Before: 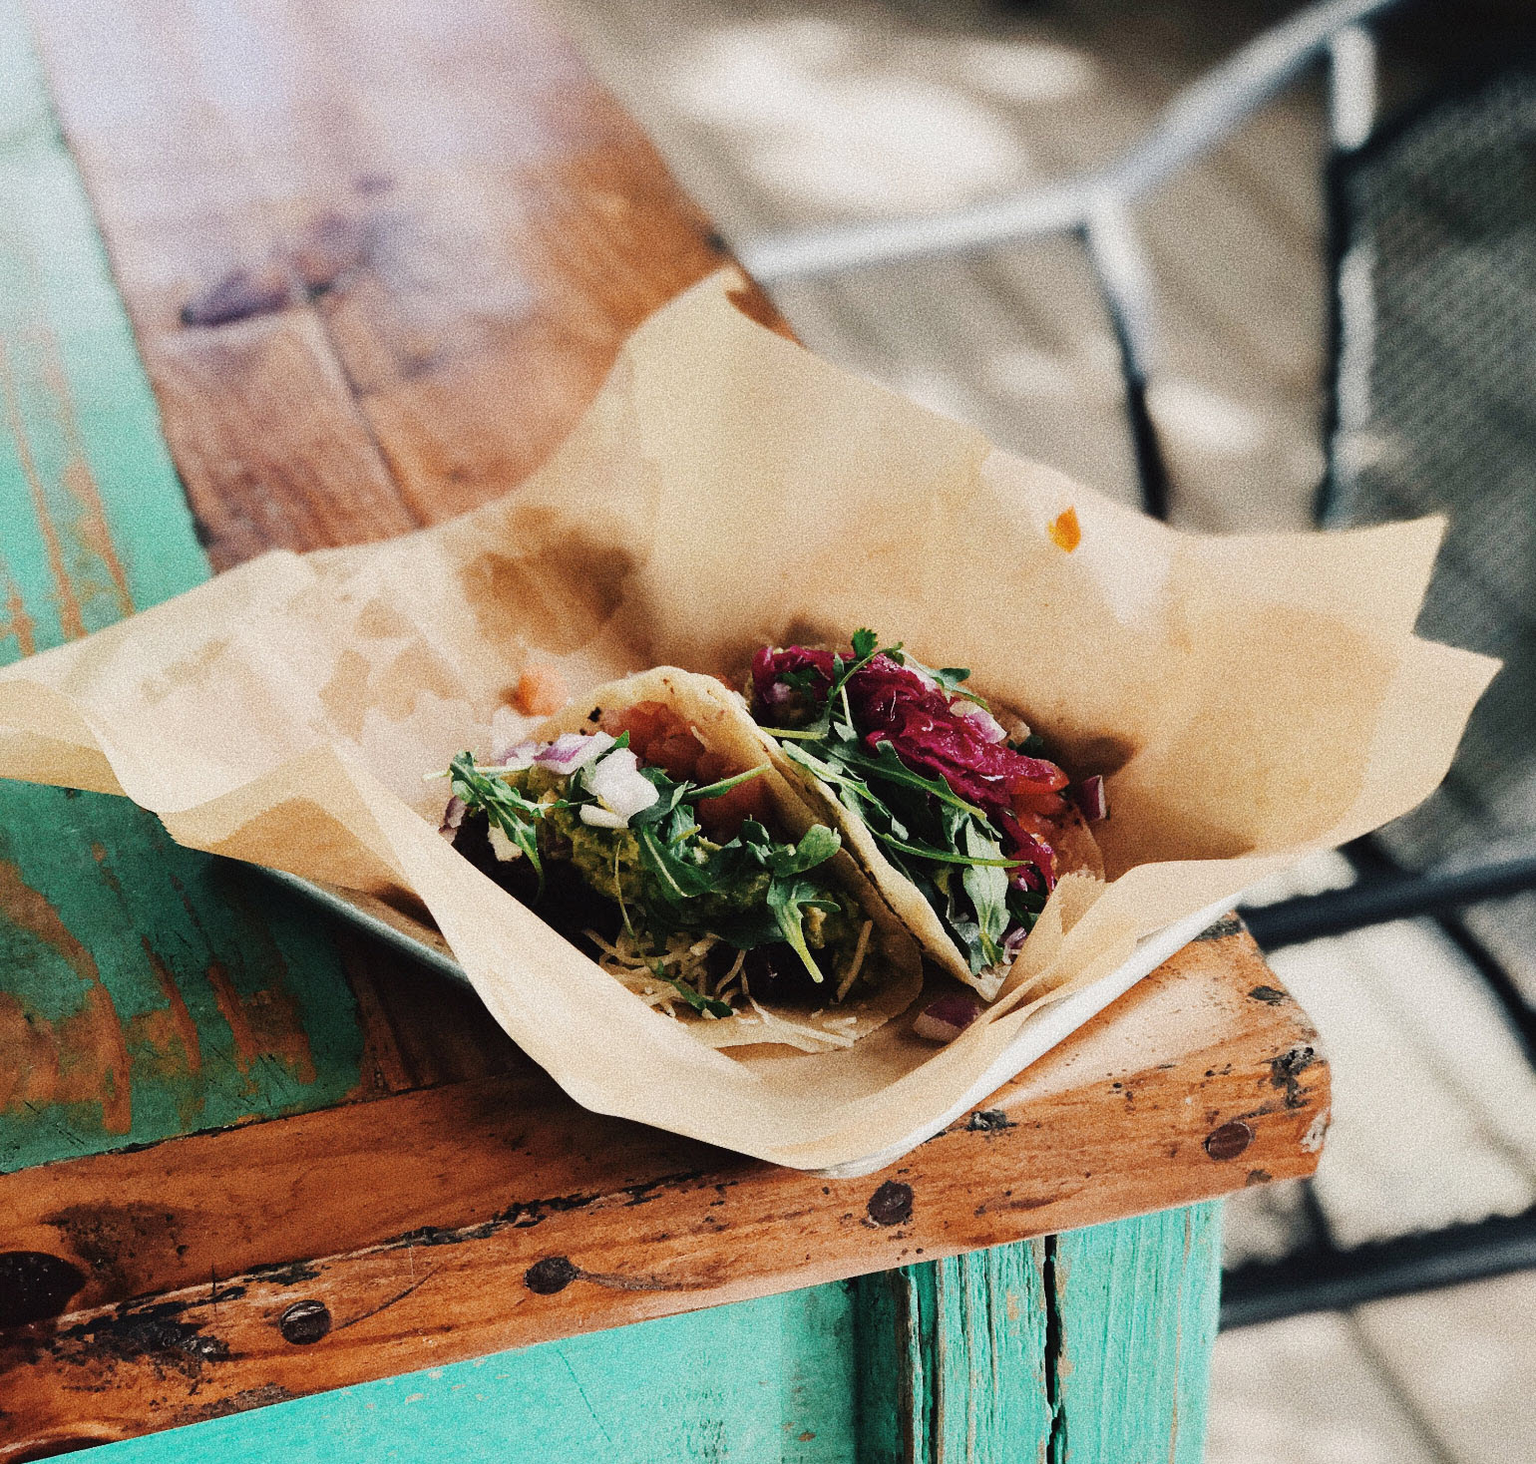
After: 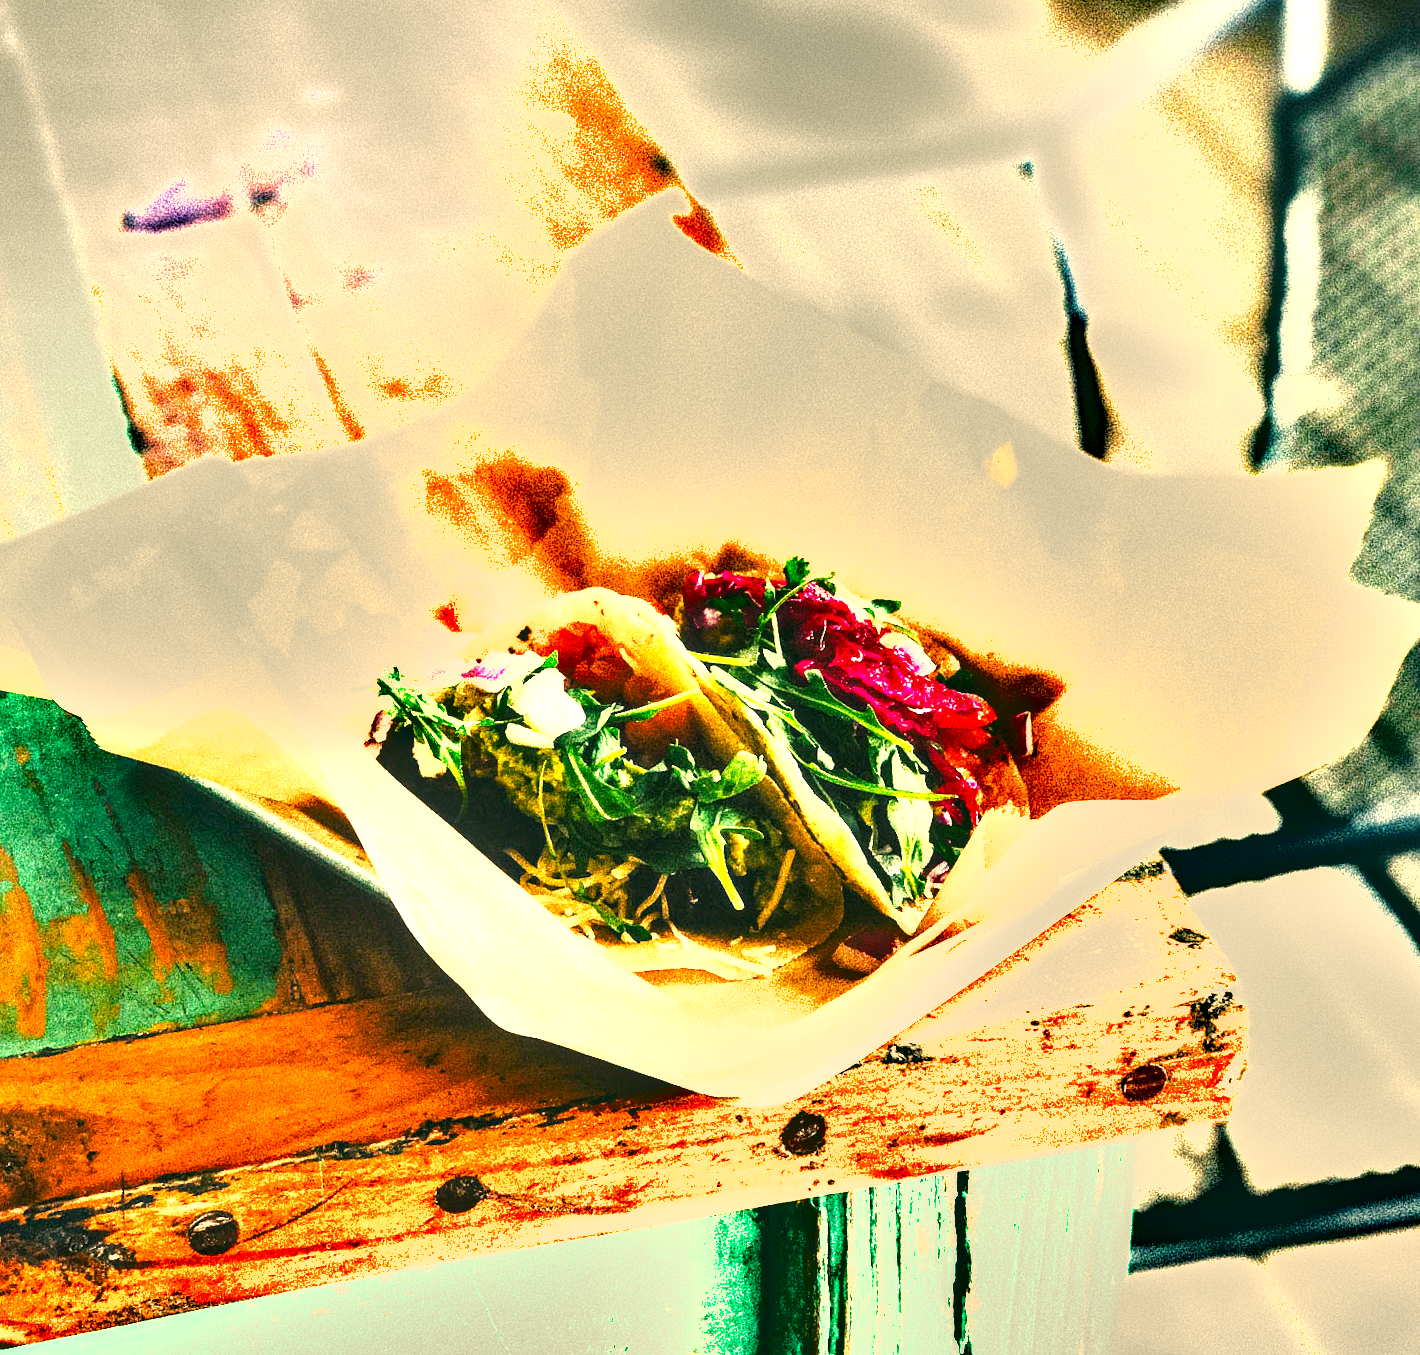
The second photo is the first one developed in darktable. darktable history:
crop and rotate: angle -1.95°, left 3.151%, top 3.715%, right 1.378%, bottom 0.674%
color balance rgb: shadows lift › luminance -20.086%, linear chroma grading › shadows 10.478%, linear chroma grading › highlights 9.952%, linear chroma grading › global chroma 14.527%, linear chroma grading › mid-tones 14.826%, perceptual saturation grading › global saturation 0.143%, perceptual saturation grading › mid-tones 11.571%
exposure: black level correction 0, exposure 1.458 EV, compensate highlight preservation false
local contrast: detail 130%
tone equalizer: -8 EV -0.726 EV, -7 EV -0.714 EV, -6 EV -0.574 EV, -5 EV -0.37 EV, -3 EV 0.394 EV, -2 EV 0.6 EV, -1 EV 0.694 EV, +0 EV 0.724 EV, mask exposure compensation -0.493 EV
levels: levels [0, 0.445, 1]
color correction: highlights a* 4.9, highlights b* 24.57, shadows a* -15.95, shadows b* 3.85
shadows and highlights: low approximation 0.01, soften with gaussian
